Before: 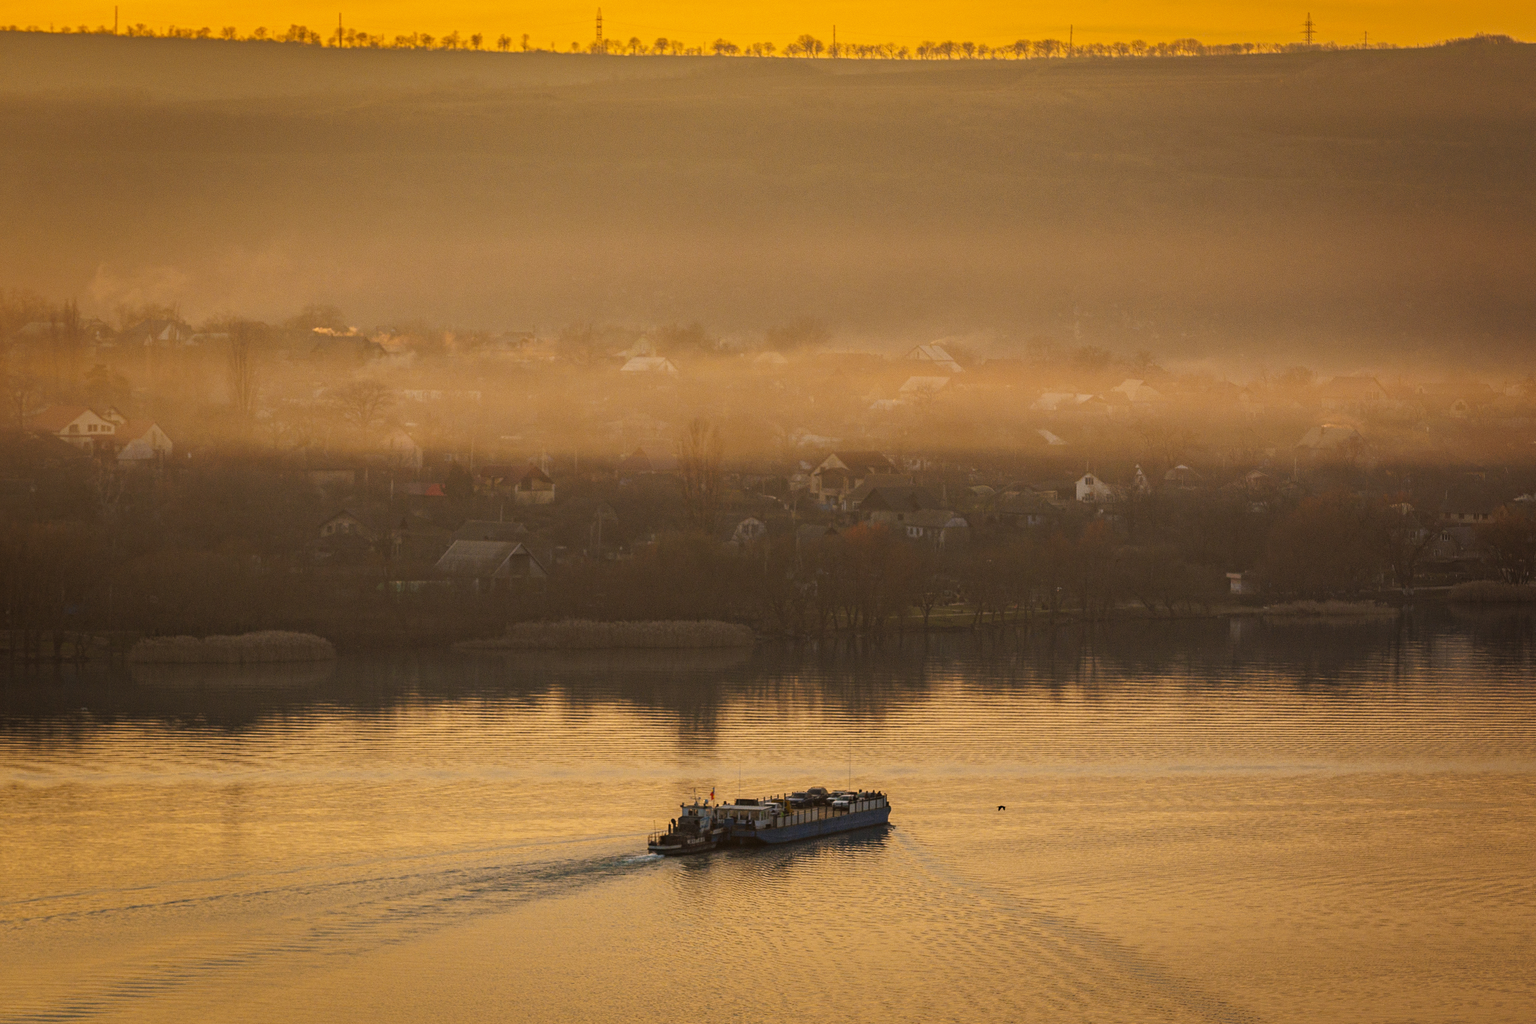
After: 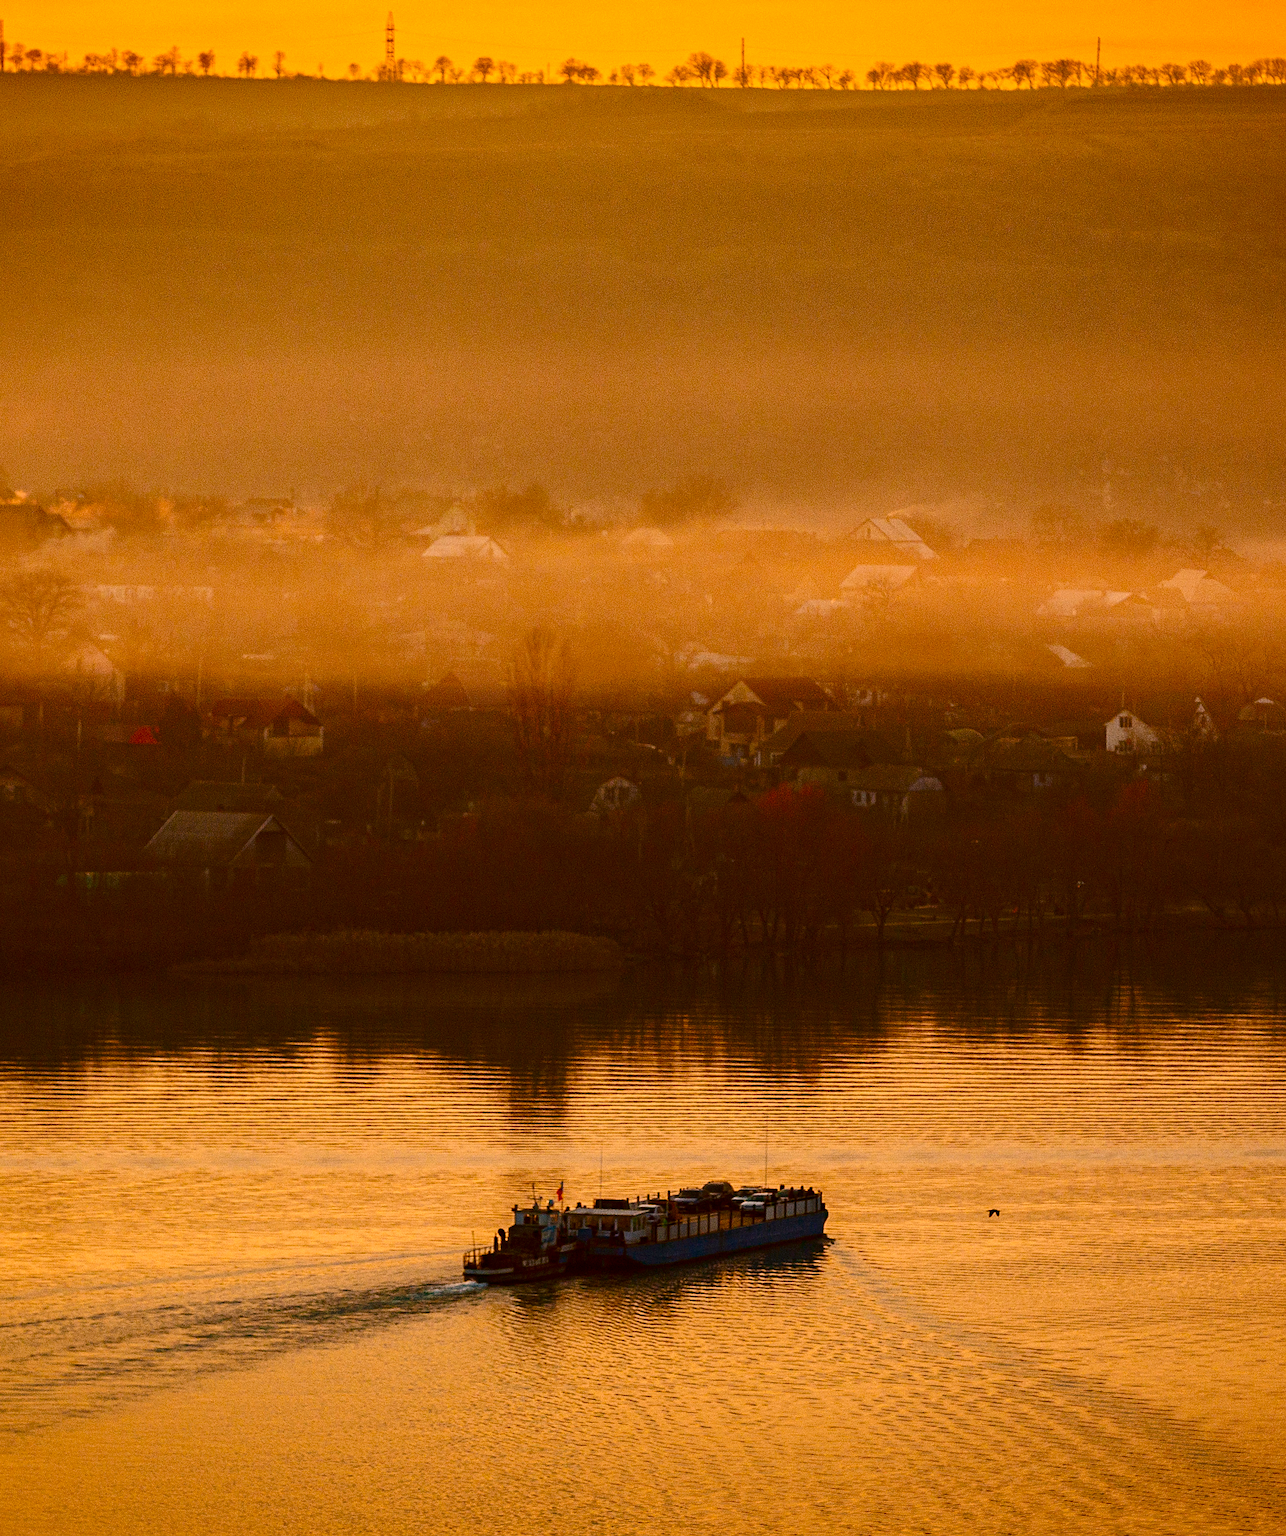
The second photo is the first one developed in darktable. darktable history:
crop: left 22.099%, right 22.07%, bottom 0.012%
contrast brightness saturation: contrast 0.207, brightness -0.11, saturation 0.214
sharpen: radius 1.542, amount 0.365, threshold 1.25
color balance rgb: highlights gain › chroma 1.386%, highlights gain › hue 52.1°, perceptual saturation grading › global saturation 20%, perceptual saturation grading › highlights -25.584%, perceptual saturation grading › shadows 26.006%
